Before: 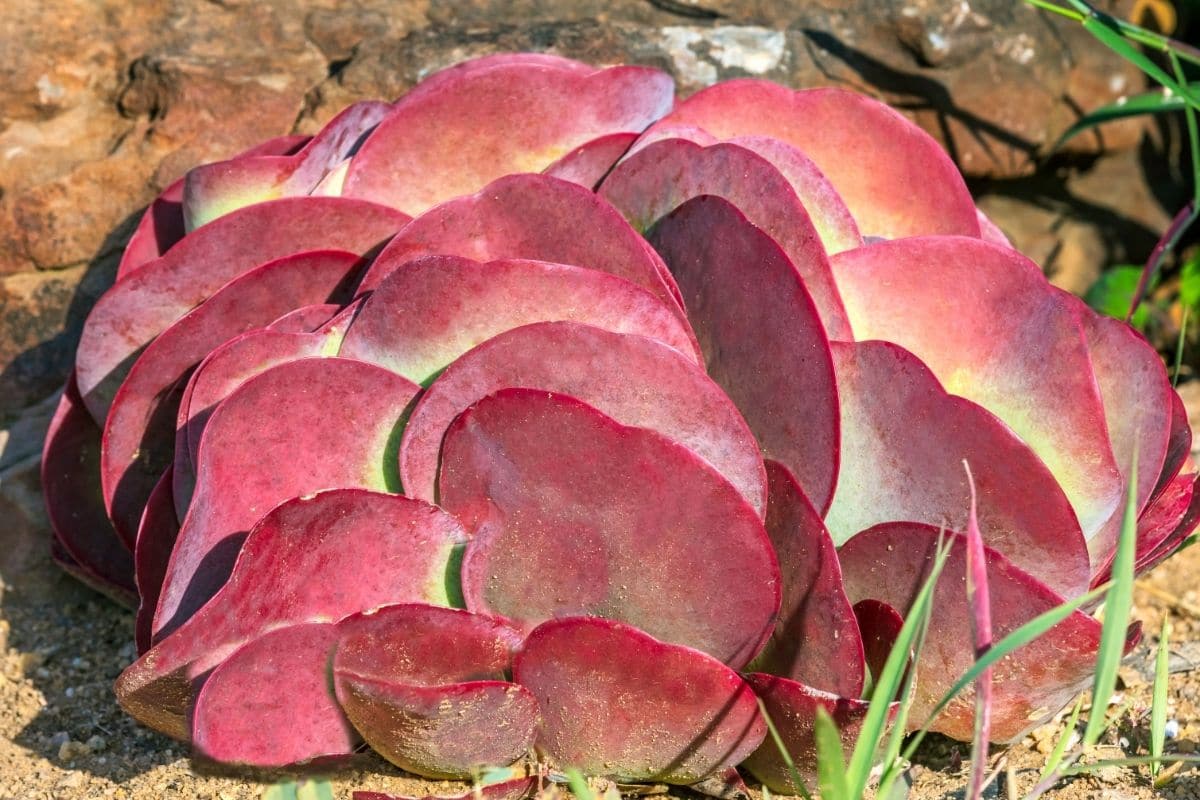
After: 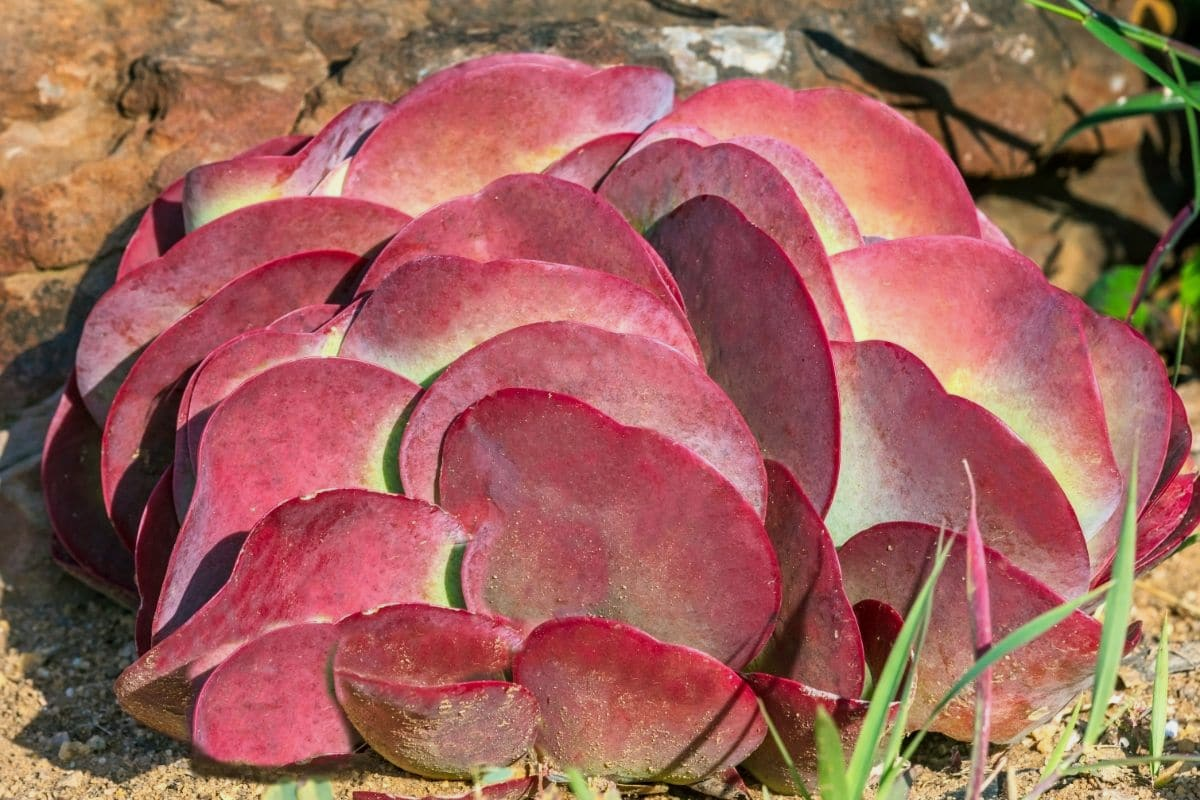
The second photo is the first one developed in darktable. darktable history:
exposure: exposure -0.182 EV, compensate exposure bias true, compensate highlight preservation false
